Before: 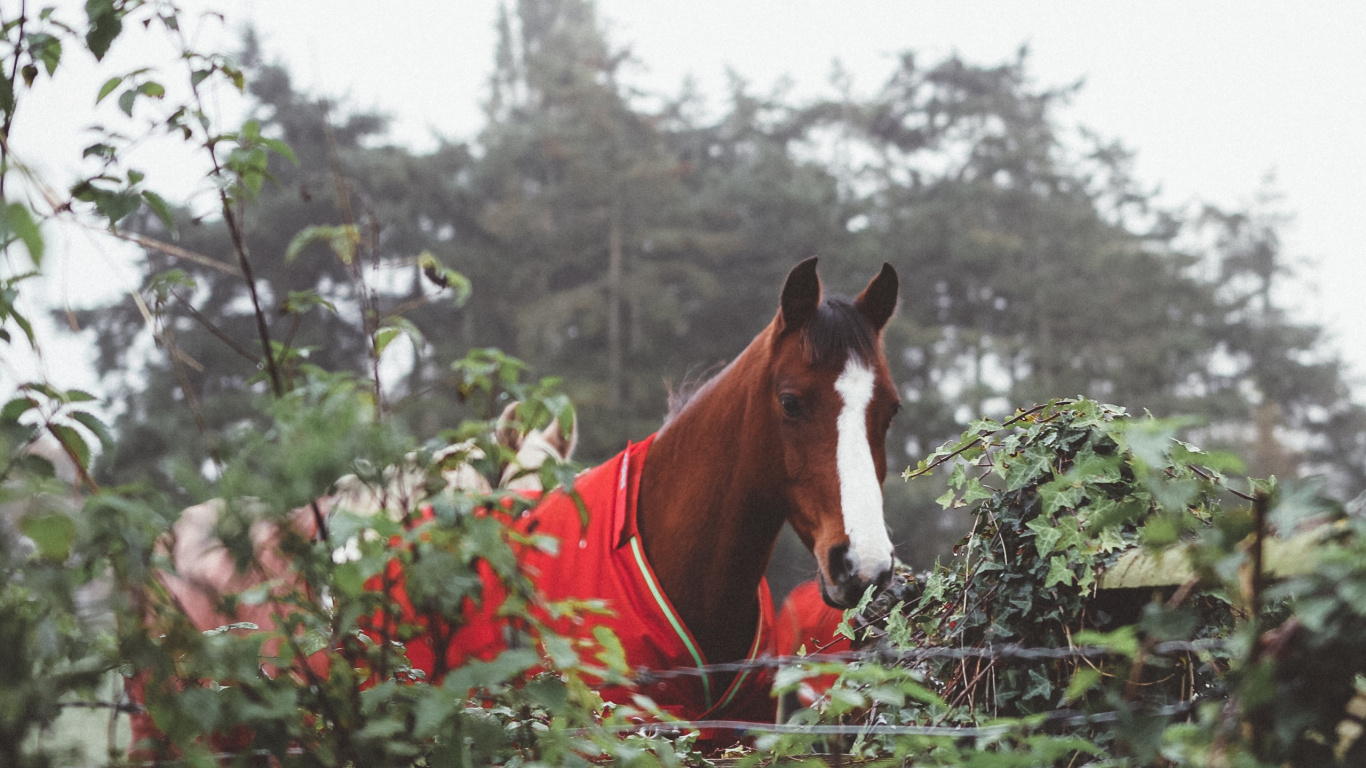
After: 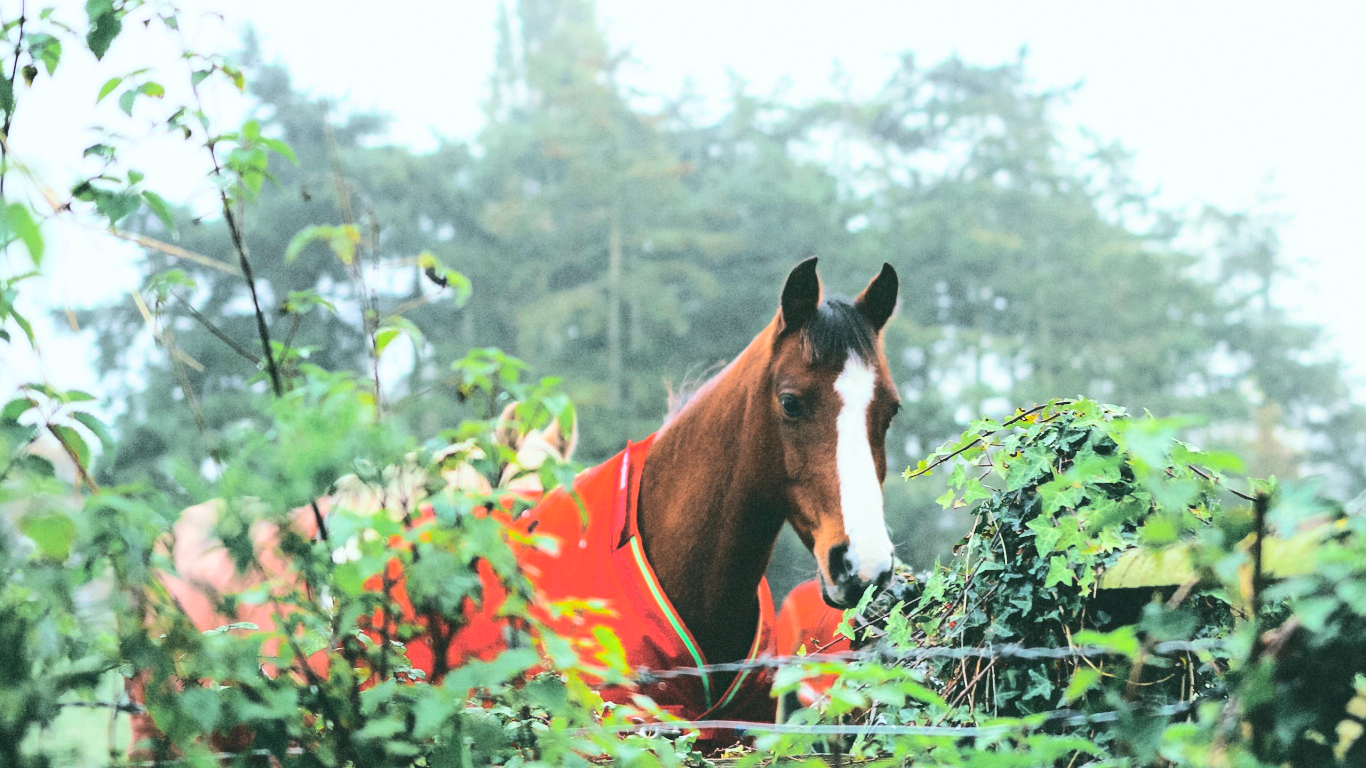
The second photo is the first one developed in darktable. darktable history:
color balance rgb: shadows lift › chroma 2.011%, shadows lift › hue 248.22°, power › chroma 2.172%, power › hue 167.03°, linear chroma grading › shadows -39.967%, linear chroma grading › highlights 40.187%, linear chroma grading › global chroma 44.568%, linear chroma grading › mid-tones -29.551%, perceptual saturation grading › global saturation 0.922%, perceptual brilliance grading › global brilliance 1.279%, perceptual brilliance grading › highlights -3.809%, global vibrance 20%
tone curve: curves: ch0 [(0, 0) (0.003, 0.054) (0.011, 0.057) (0.025, 0.056) (0.044, 0.062) (0.069, 0.071) (0.1, 0.088) (0.136, 0.111) (0.177, 0.146) (0.224, 0.19) (0.277, 0.261) (0.335, 0.363) (0.399, 0.458) (0.468, 0.562) (0.543, 0.653) (0.623, 0.725) (0.709, 0.801) (0.801, 0.853) (0.898, 0.915) (1, 1)], color space Lab, independent channels, preserve colors none
base curve: curves: ch0 [(0, 0) (0.005, 0.002) (0.15, 0.3) (0.4, 0.7) (0.75, 0.95) (1, 1)]
